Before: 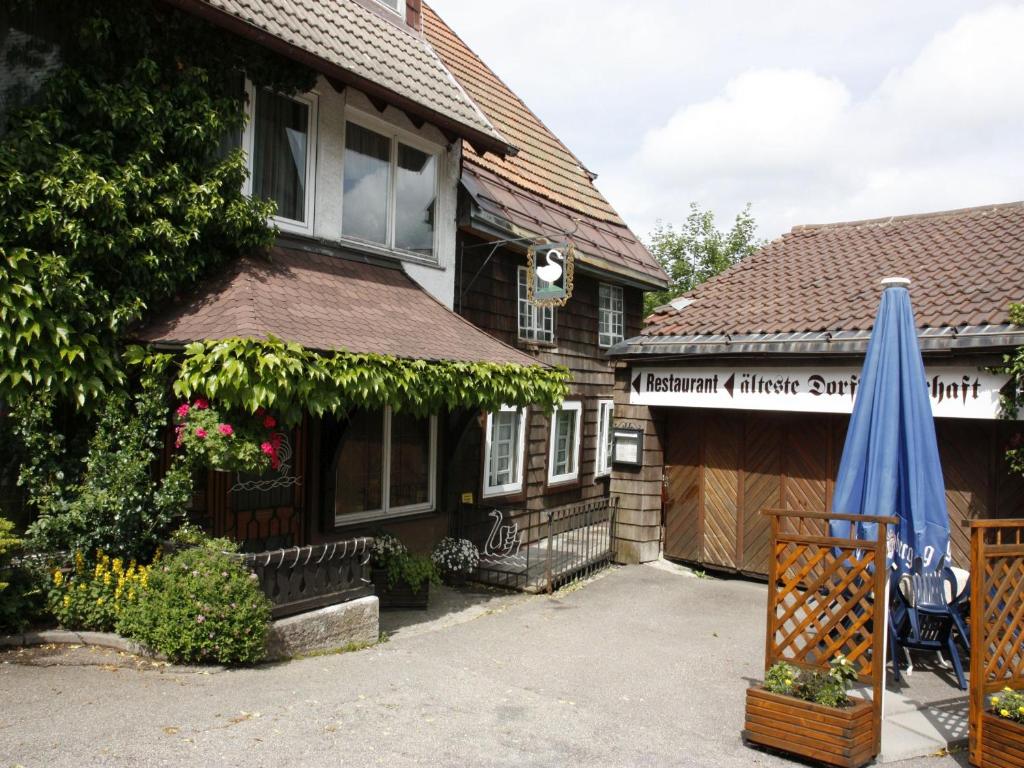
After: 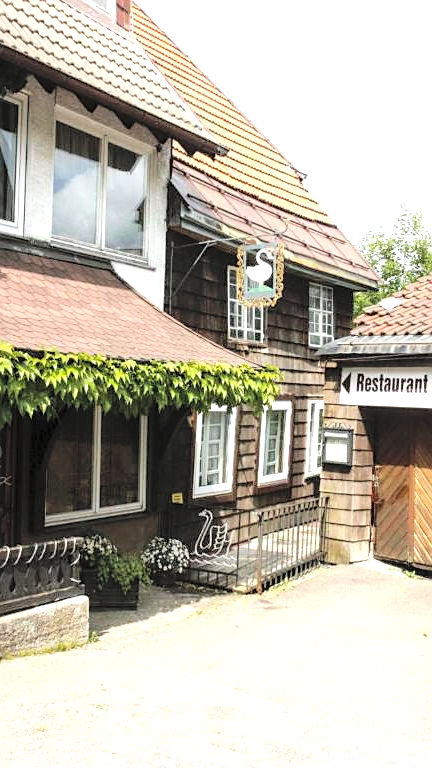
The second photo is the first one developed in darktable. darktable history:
tone equalizer: -8 EV -1.08 EV, -7 EV -1.02 EV, -6 EV -0.85 EV, -5 EV -0.554 EV, -3 EV 0.577 EV, -2 EV 0.851 EV, -1 EV 0.993 EV, +0 EV 1.06 EV
local contrast: on, module defaults
contrast brightness saturation: contrast 0.1, brightness 0.319, saturation 0.149
sharpen: radius 1.59, amount 0.357, threshold 1.141
crop: left 28.34%, right 29.47%
